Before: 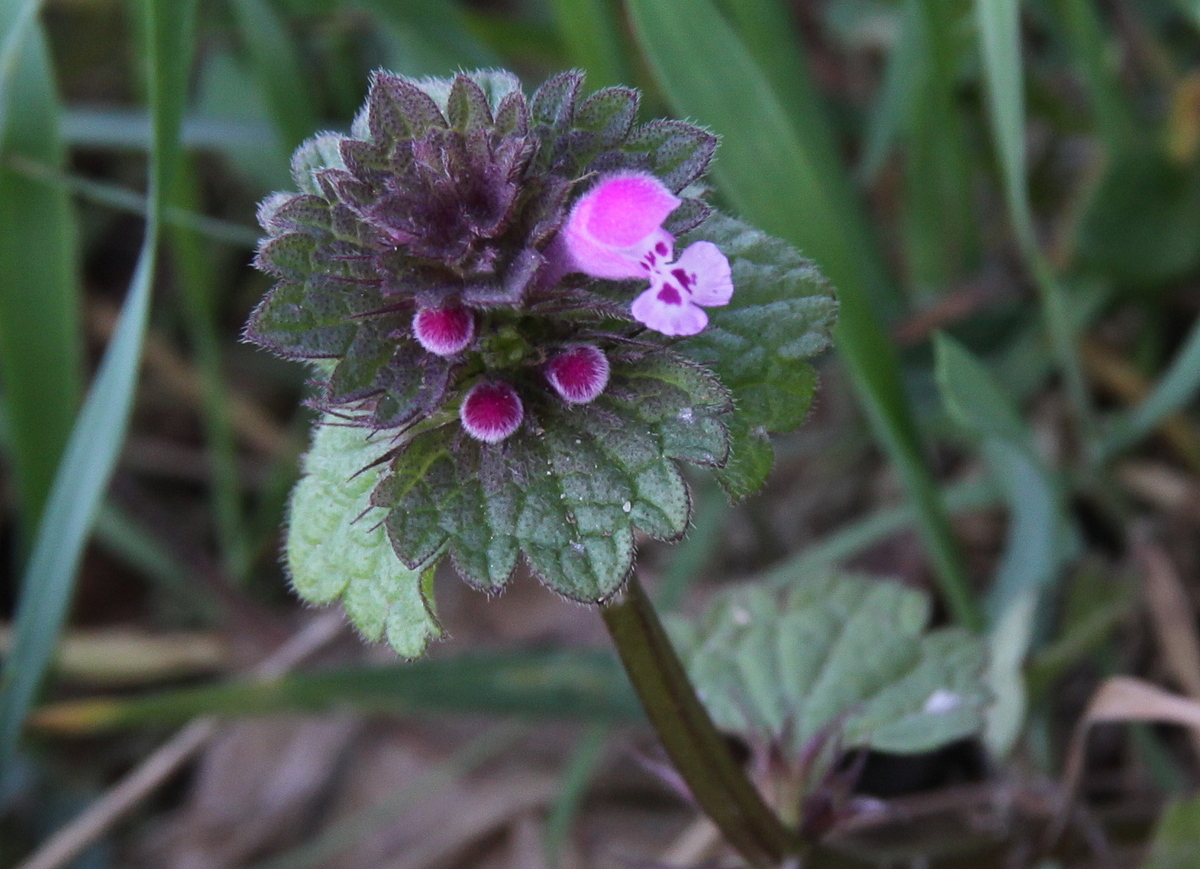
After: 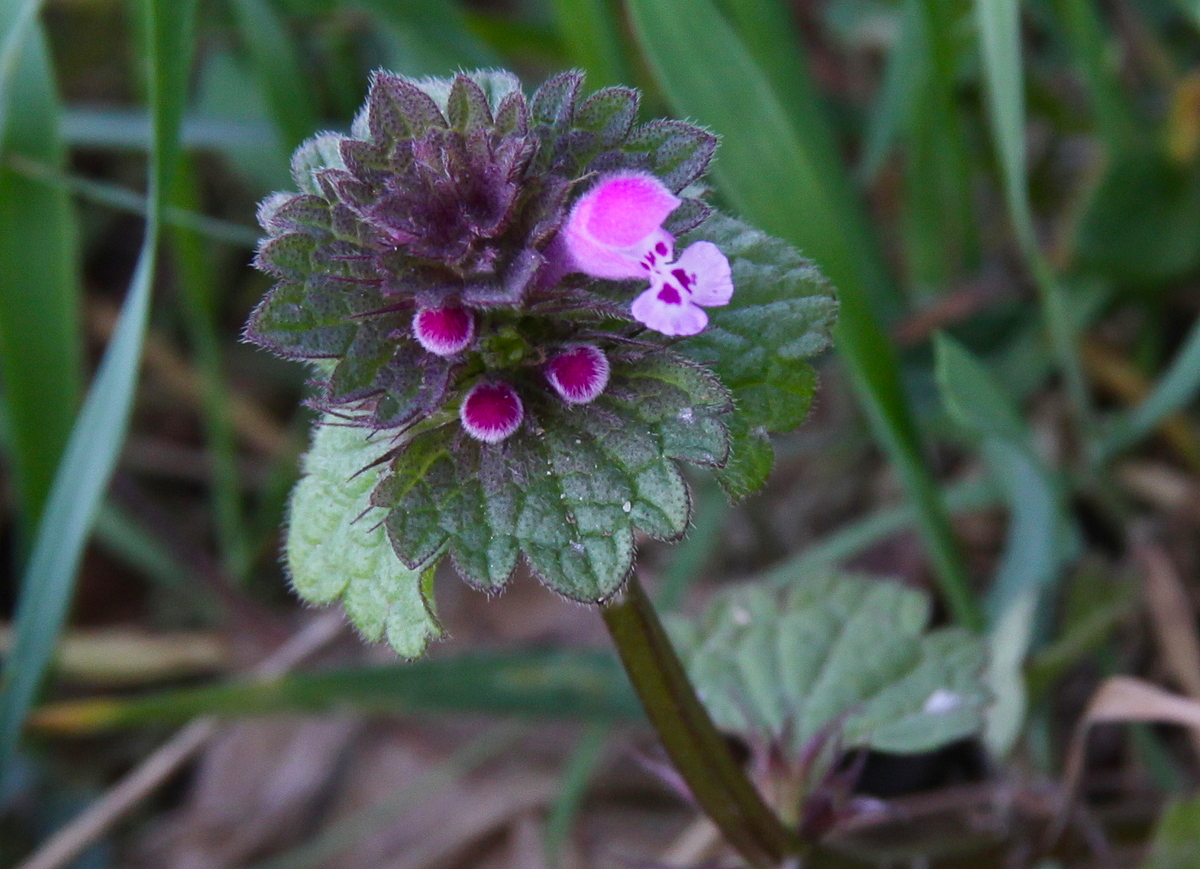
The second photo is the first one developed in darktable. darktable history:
color balance rgb: power › hue 328.57°, perceptual saturation grading › global saturation 20%, perceptual saturation grading › highlights -25.603%, perceptual saturation grading › shadows 23.92%
